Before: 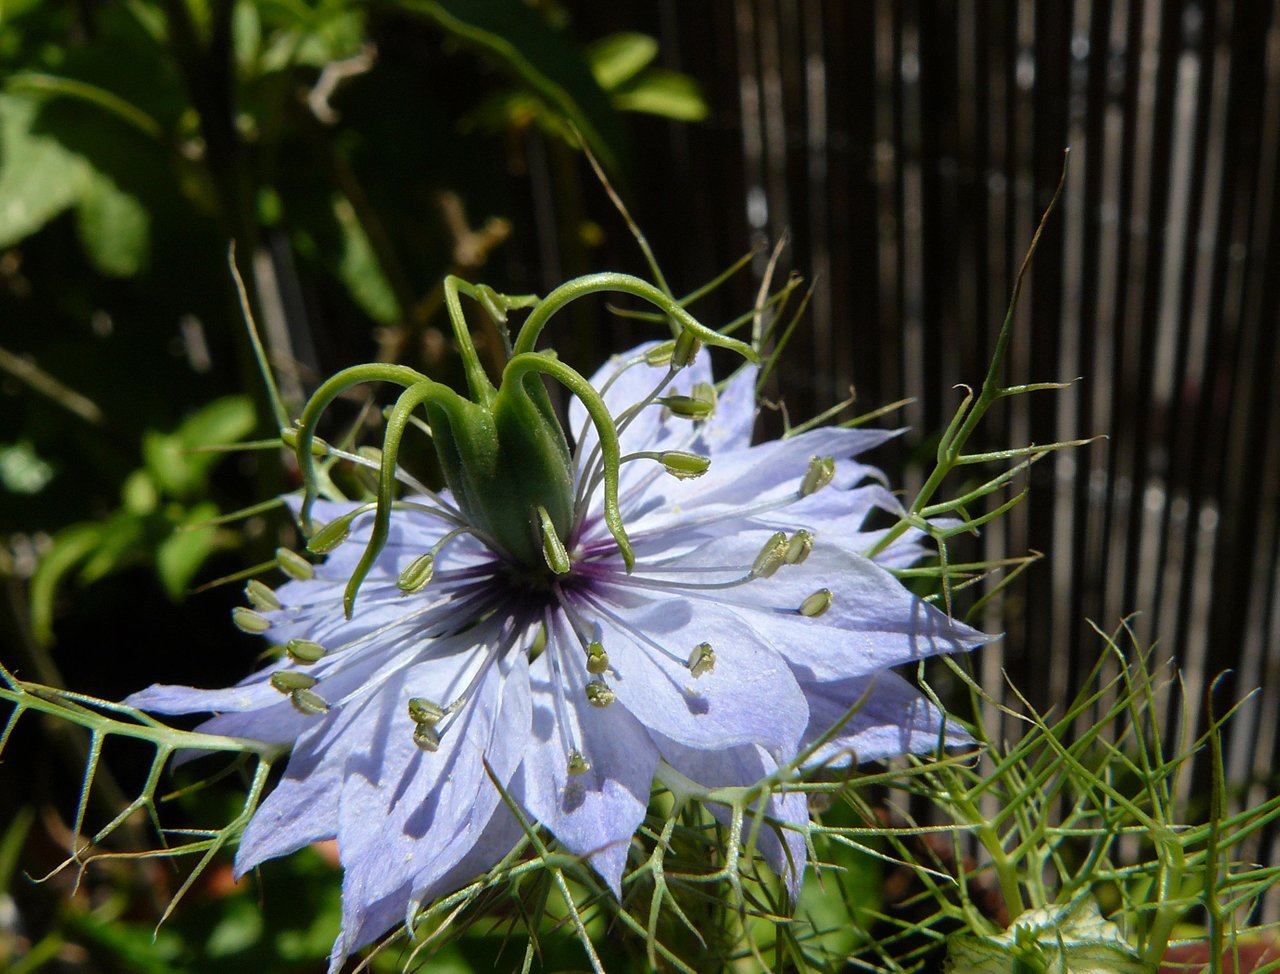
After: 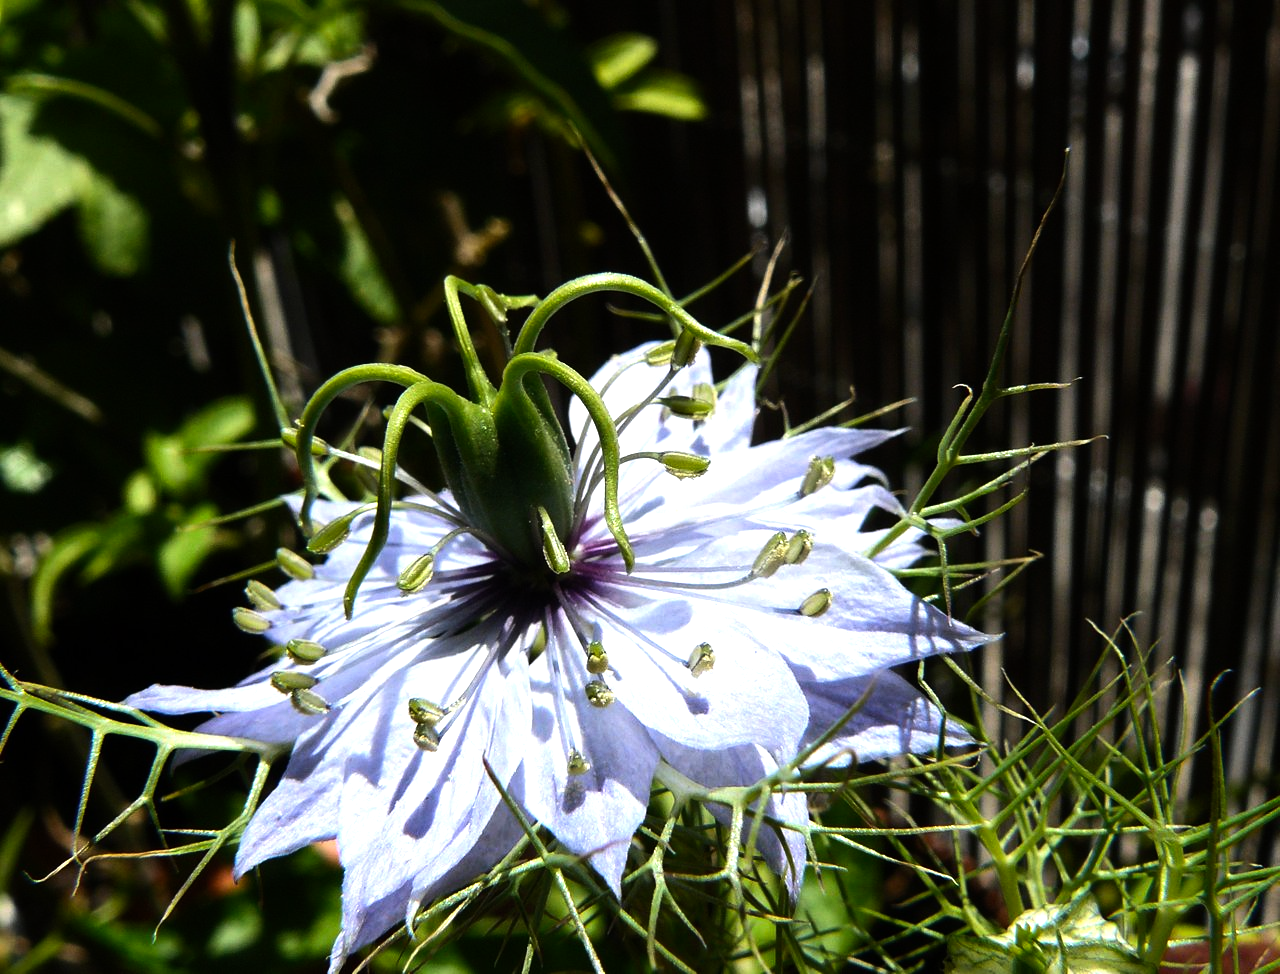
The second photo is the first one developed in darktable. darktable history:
contrast brightness saturation: saturation 0.1
tone equalizer: -8 EV -1.08 EV, -7 EV -1.01 EV, -6 EV -0.867 EV, -5 EV -0.578 EV, -3 EV 0.578 EV, -2 EV 0.867 EV, -1 EV 1.01 EV, +0 EV 1.08 EV, edges refinement/feathering 500, mask exposure compensation -1.57 EV, preserve details no
